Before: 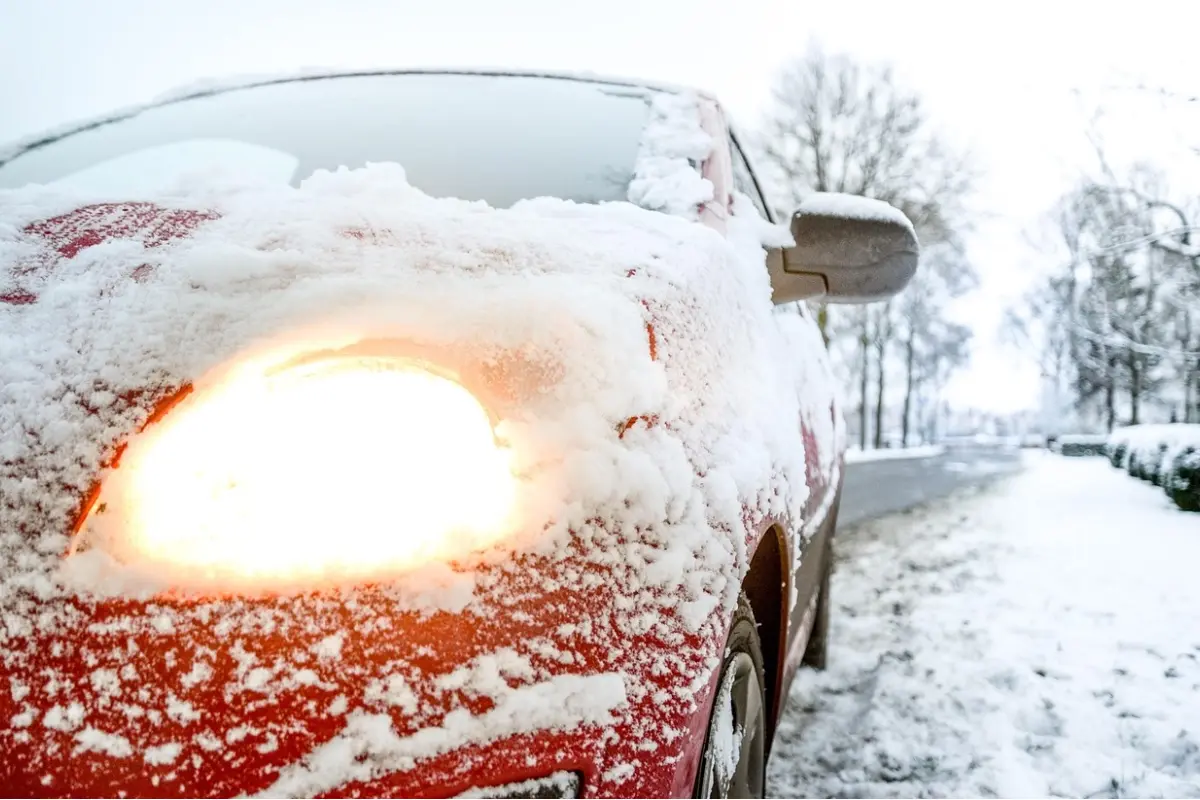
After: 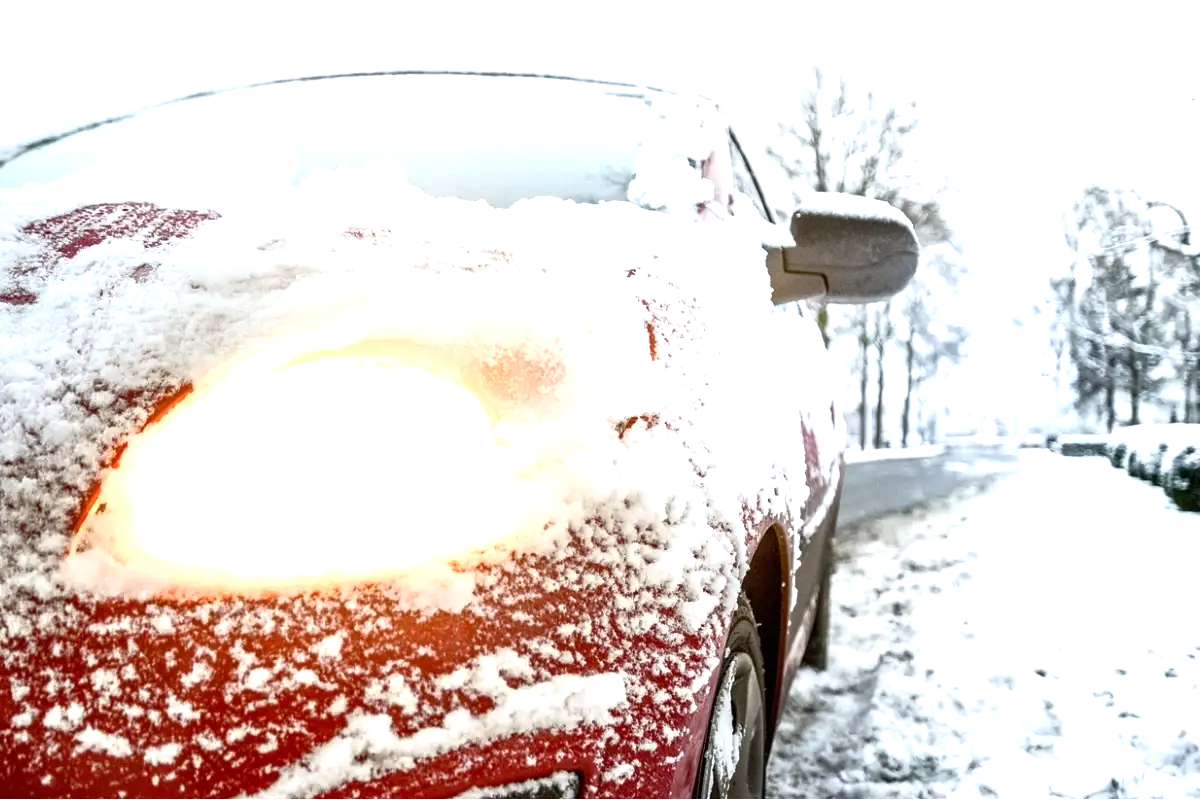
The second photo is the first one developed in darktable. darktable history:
contrast brightness saturation: contrast 0.098, brightness 0.019, saturation 0.018
tone equalizer: -8 EV 0.001 EV, -7 EV -0.003 EV, -6 EV 0.001 EV, -5 EV -0.048 EV, -4 EV -0.145 EV, -3 EV -0.166 EV, -2 EV 0.213 EV, -1 EV 0.708 EV, +0 EV 0.48 EV, edges refinement/feathering 500, mask exposure compensation -1.57 EV, preserve details no
